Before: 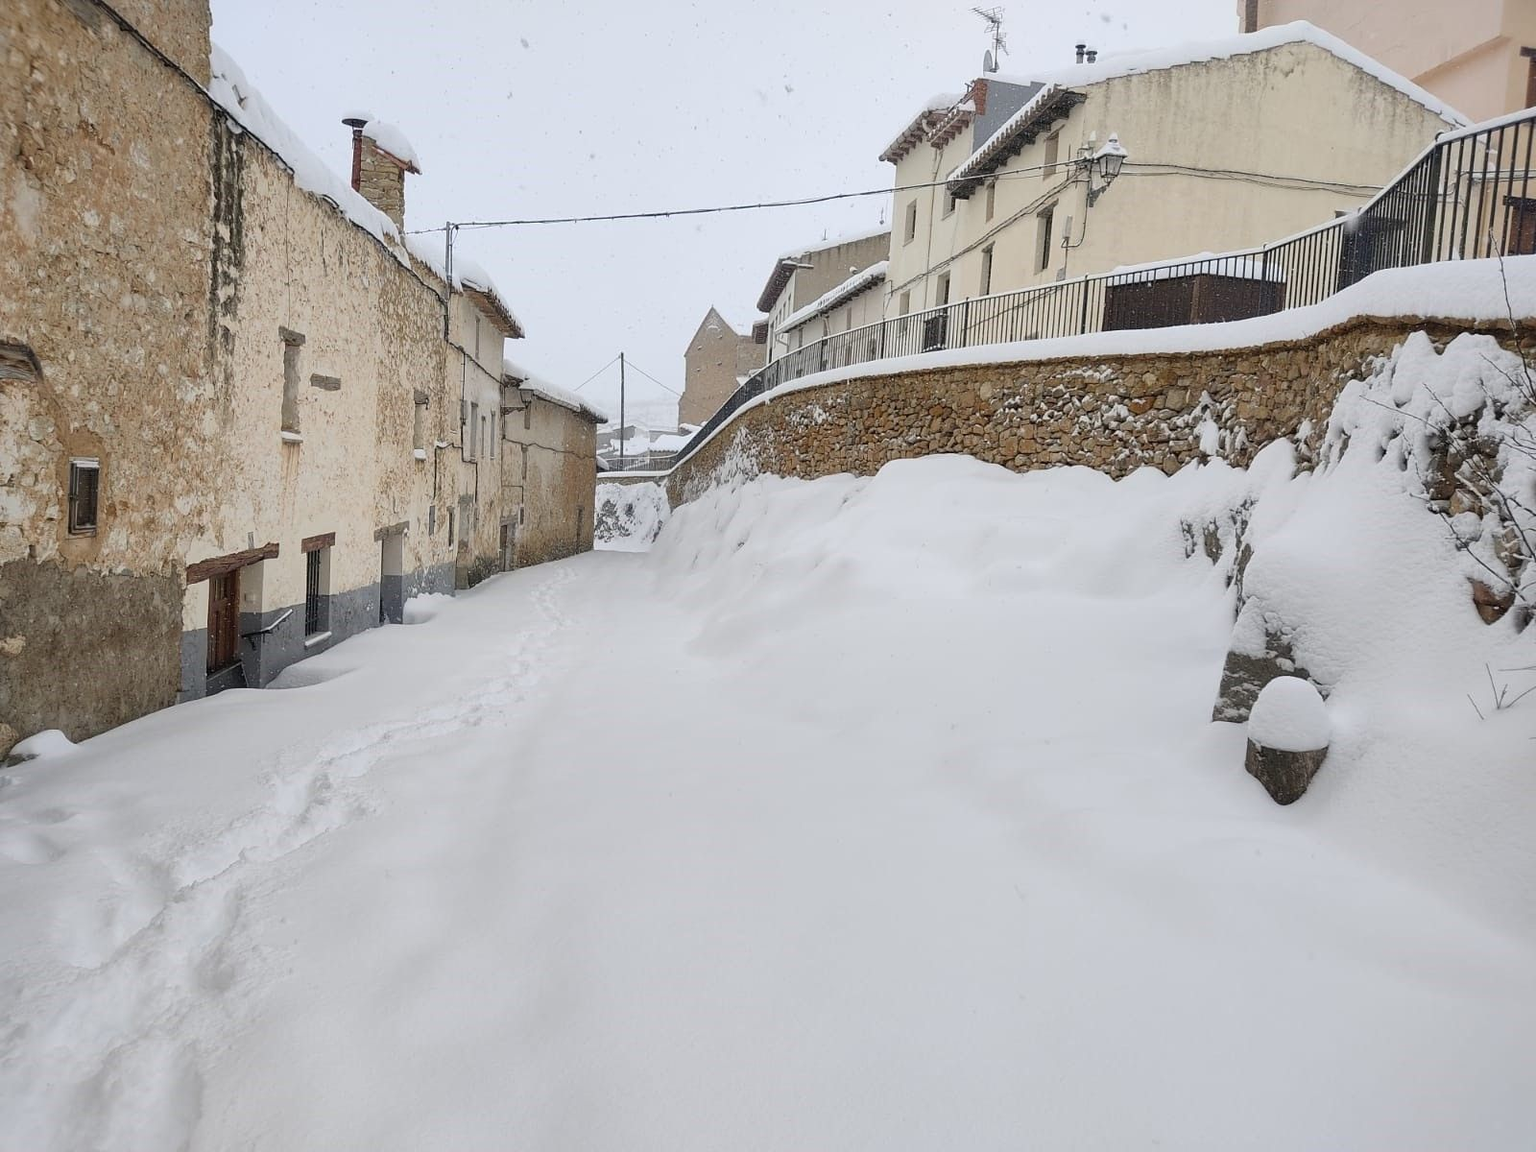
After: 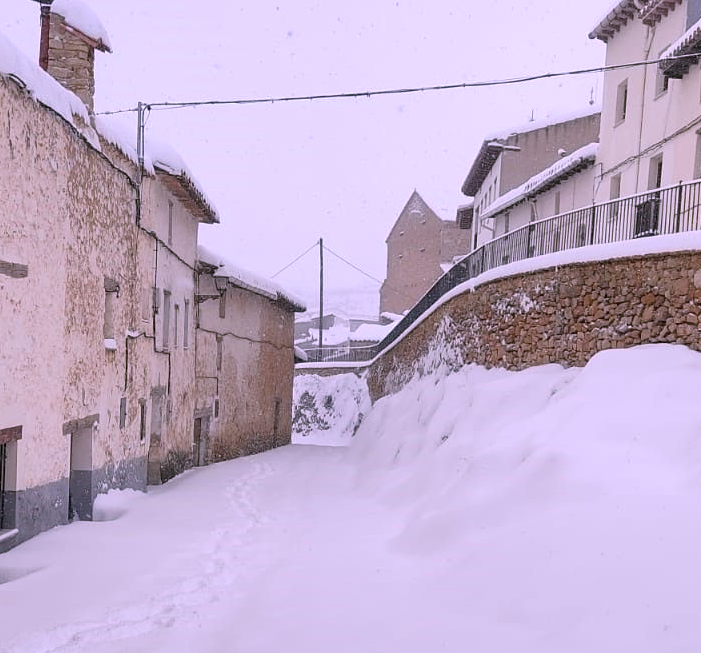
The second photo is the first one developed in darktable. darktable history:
color correction: highlights a* 15.34, highlights b* -20.17
crop: left 20.493%, top 10.829%, right 35.654%, bottom 34.702%
